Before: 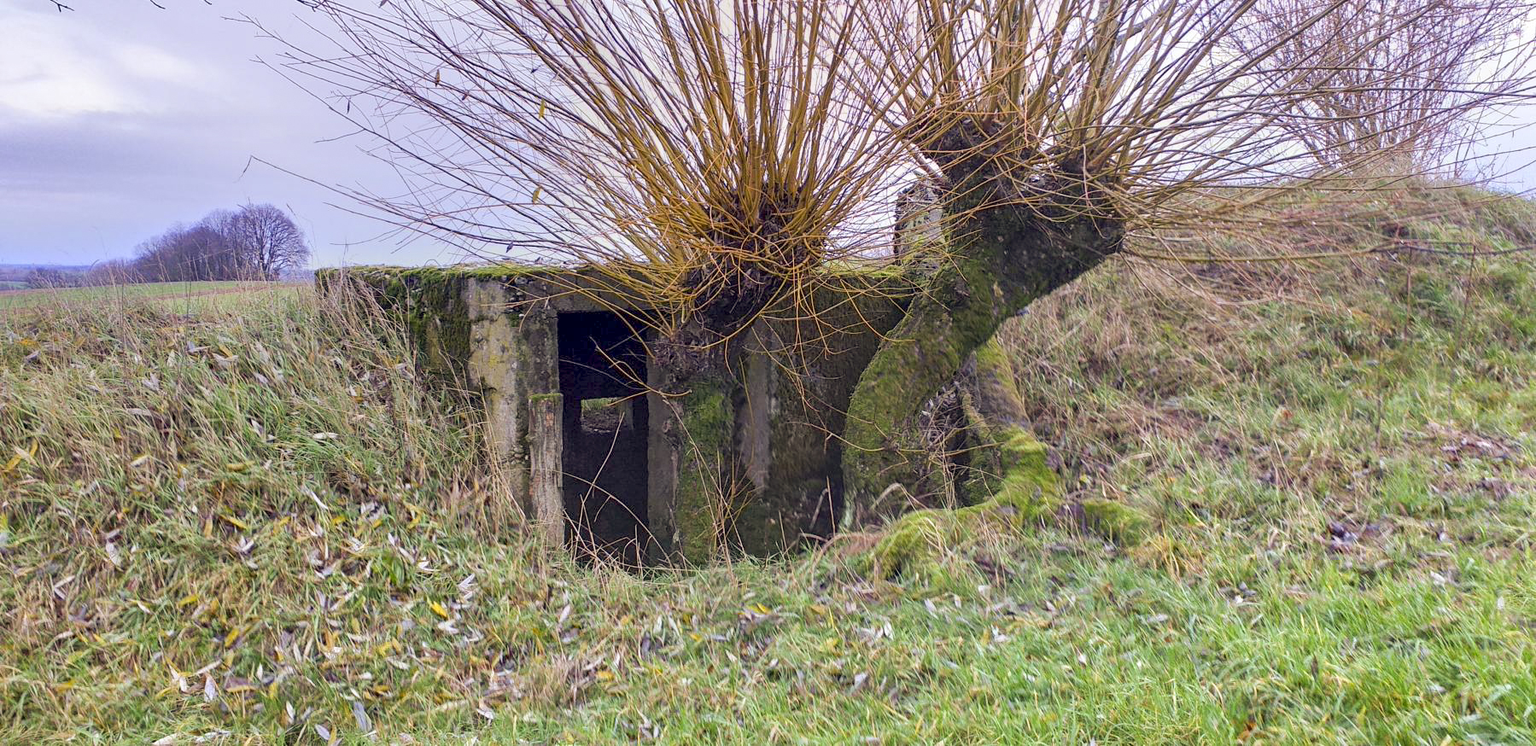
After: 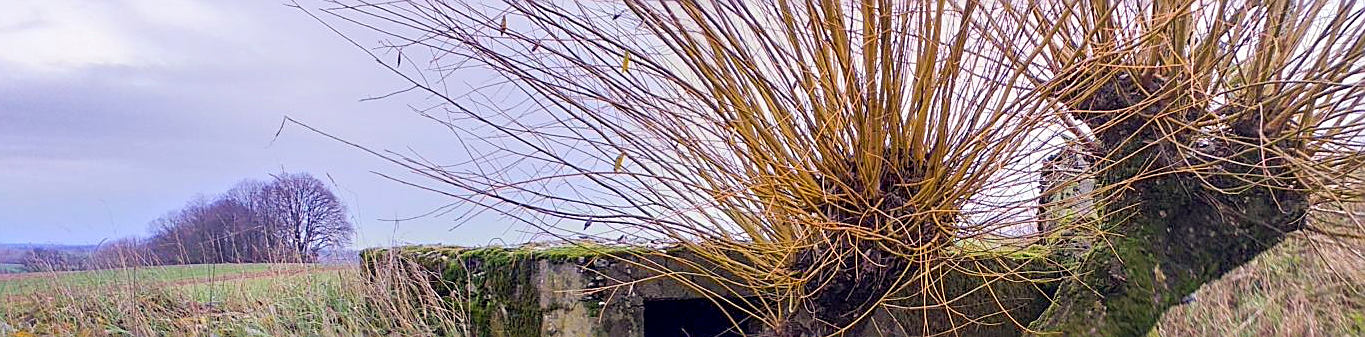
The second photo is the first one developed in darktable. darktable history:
crop: left 0.517%, top 7.646%, right 23.561%, bottom 53.74%
sharpen: on, module defaults
tone equalizer: smoothing diameter 2.22%, edges refinement/feathering 20.15, mask exposure compensation -1.57 EV, filter diffusion 5
